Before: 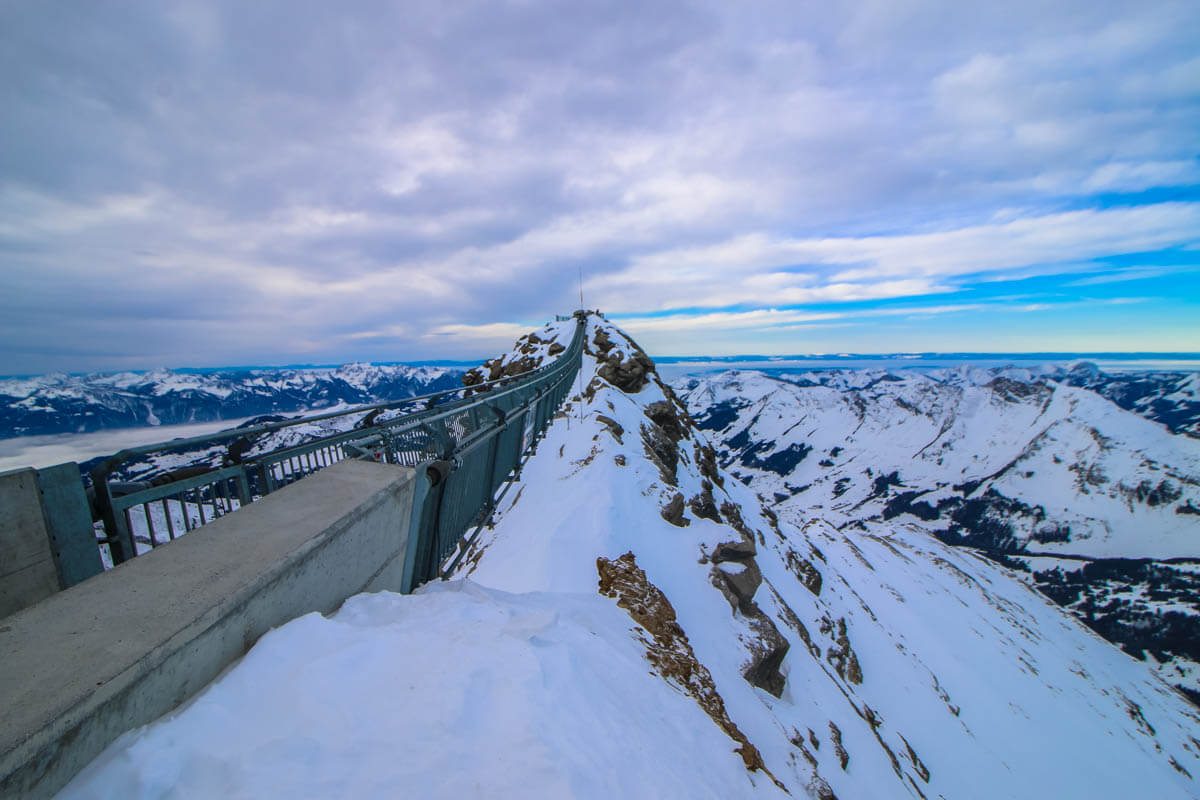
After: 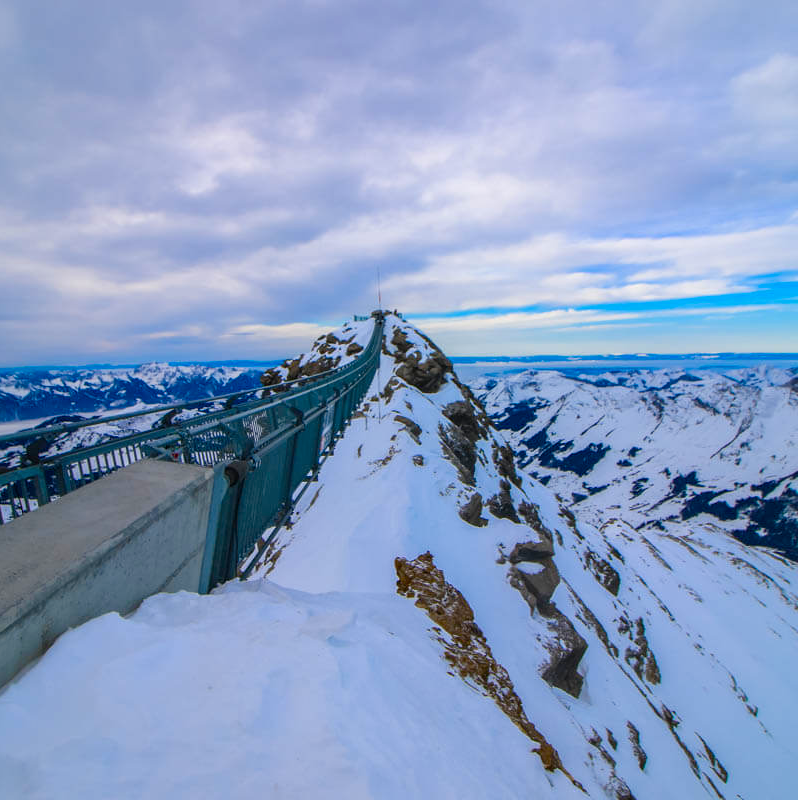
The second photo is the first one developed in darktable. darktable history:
crop: left 16.899%, right 16.556%
color balance rgb: perceptual saturation grading › global saturation 20%, perceptual saturation grading › highlights -25%, perceptual saturation grading › shadows 50%
